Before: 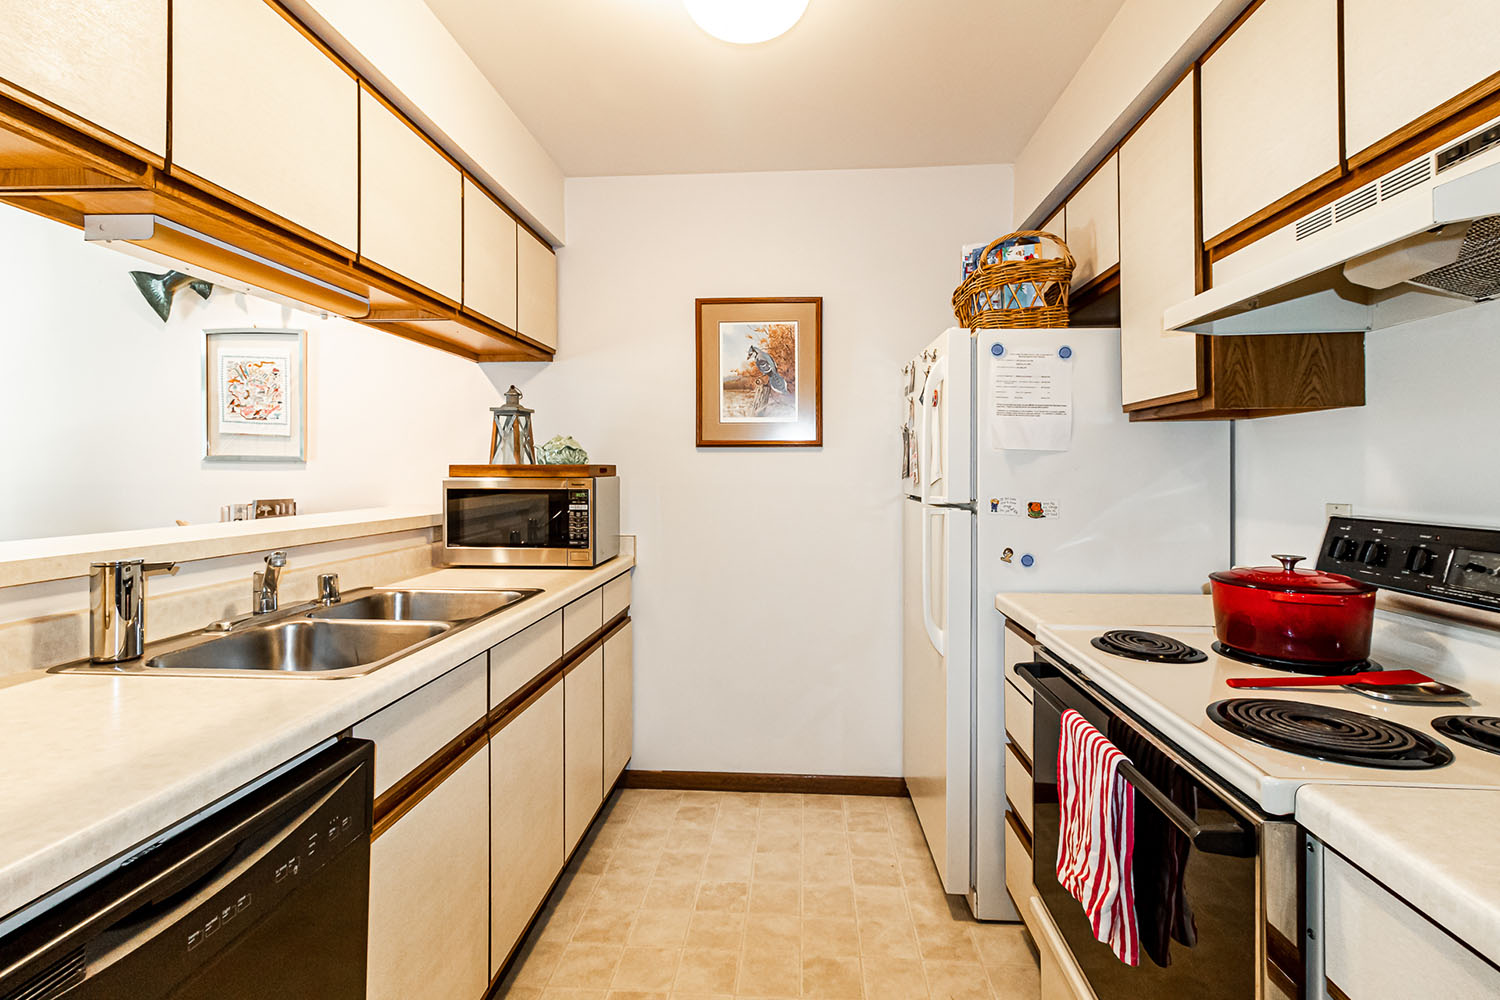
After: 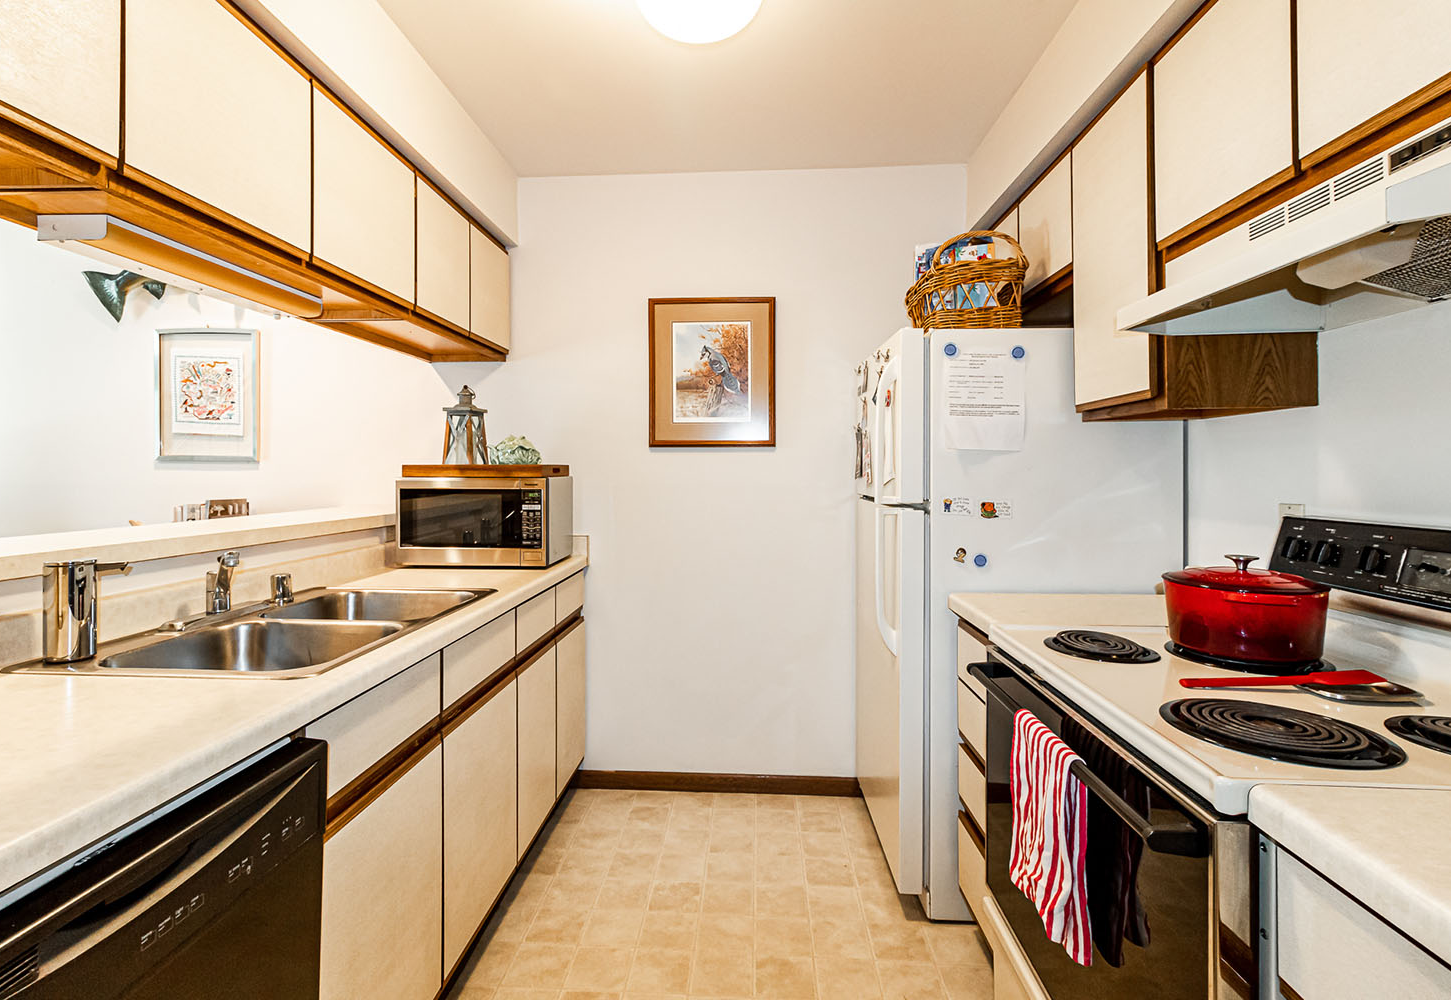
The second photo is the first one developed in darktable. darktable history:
crop and rotate: left 3.229%
